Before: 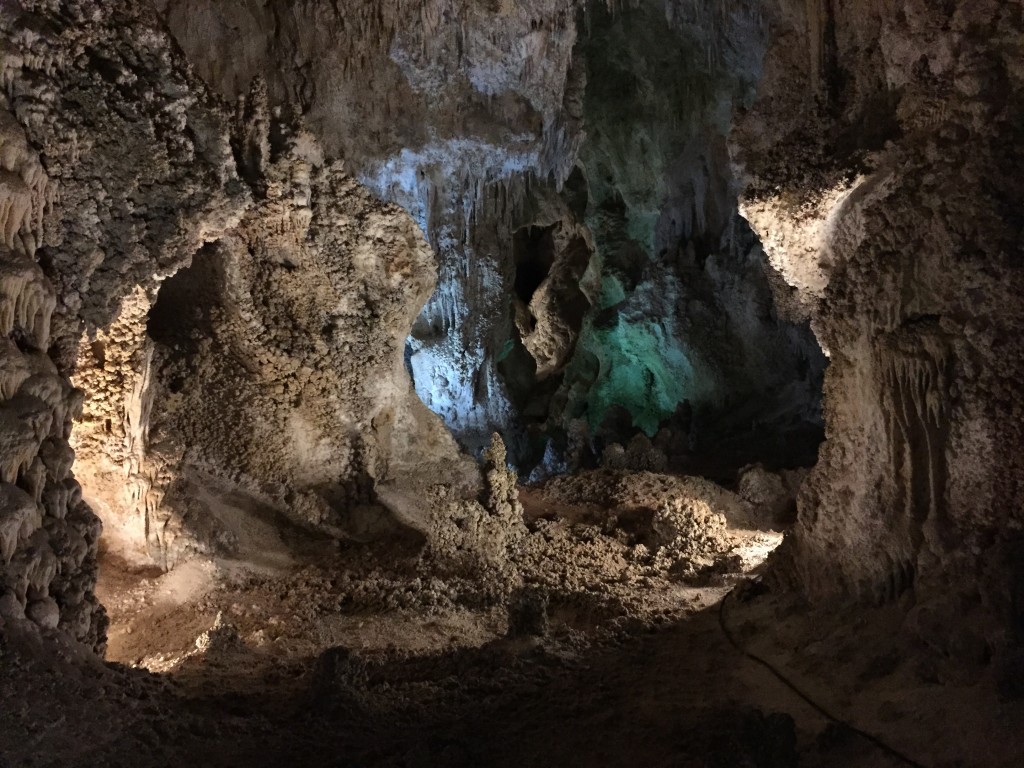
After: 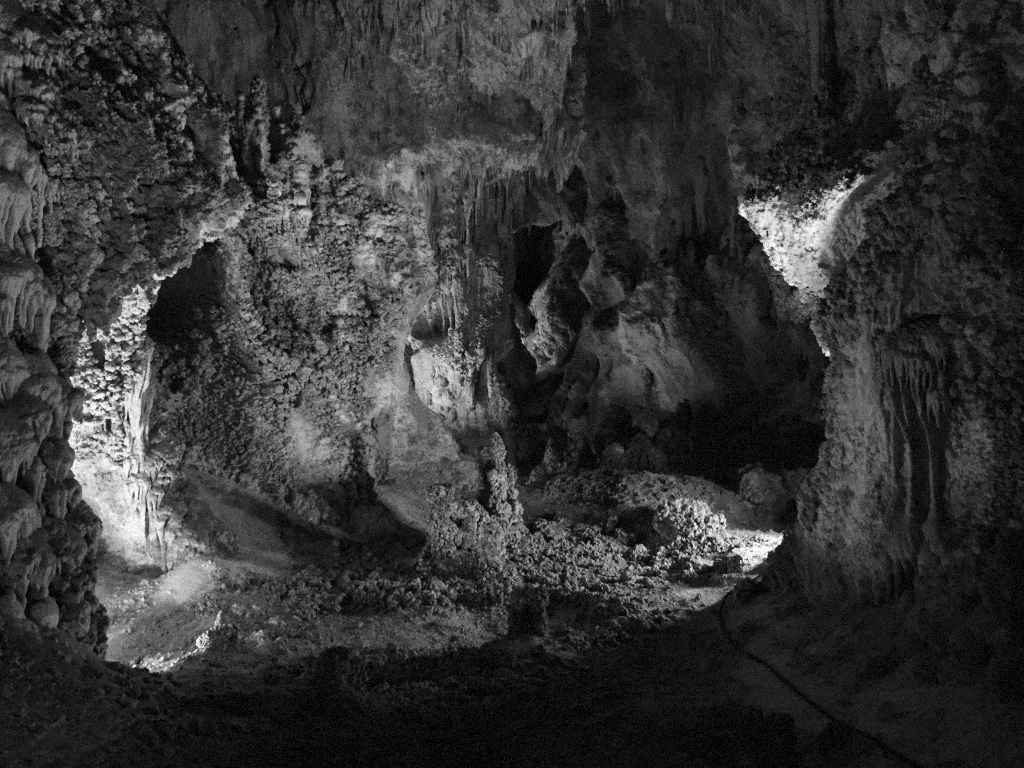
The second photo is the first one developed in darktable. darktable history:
rotate and perspective: automatic cropping off
grain: mid-tones bias 0%
color balance: mode lift, gamma, gain (sRGB), lift [0.997, 0.979, 1.021, 1.011], gamma [1, 1.084, 0.916, 0.998], gain [1, 0.87, 1.13, 1.101], contrast 4.55%, contrast fulcrum 38.24%, output saturation 104.09%
monochrome: a 26.22, b 42.67, size 0.8
